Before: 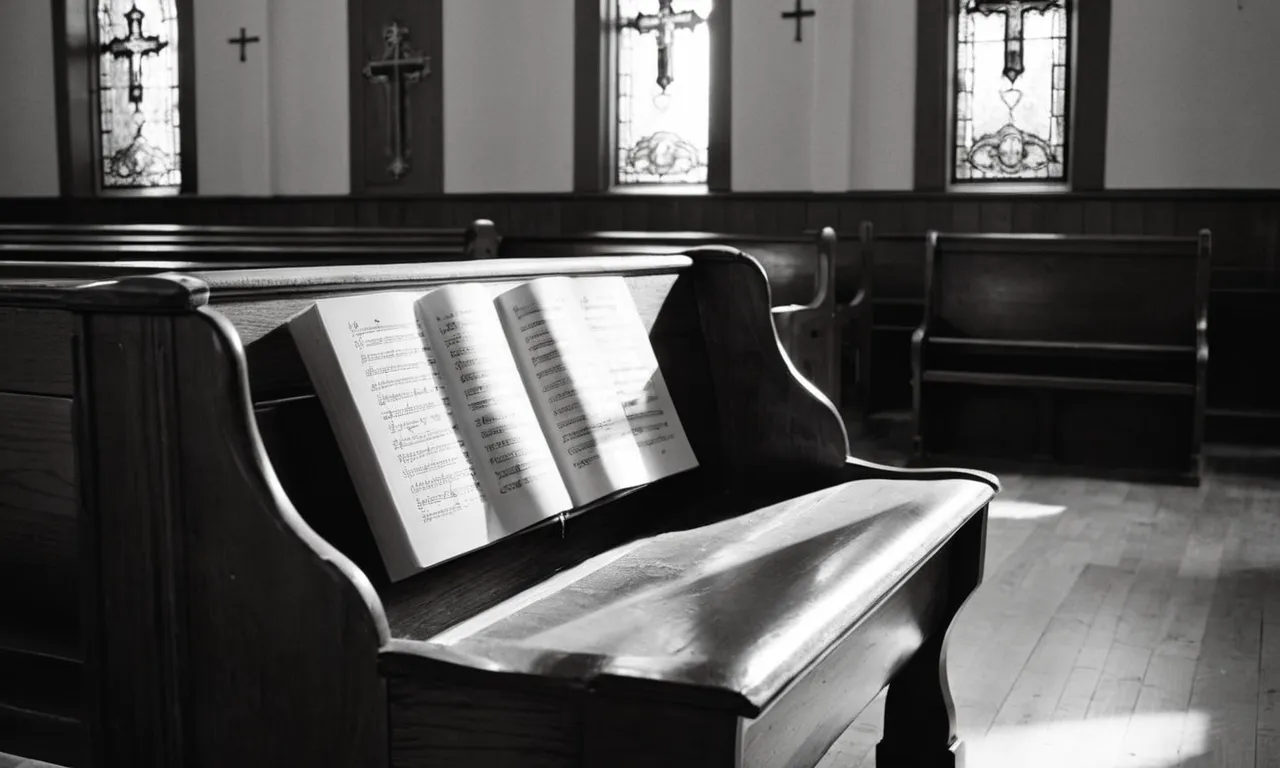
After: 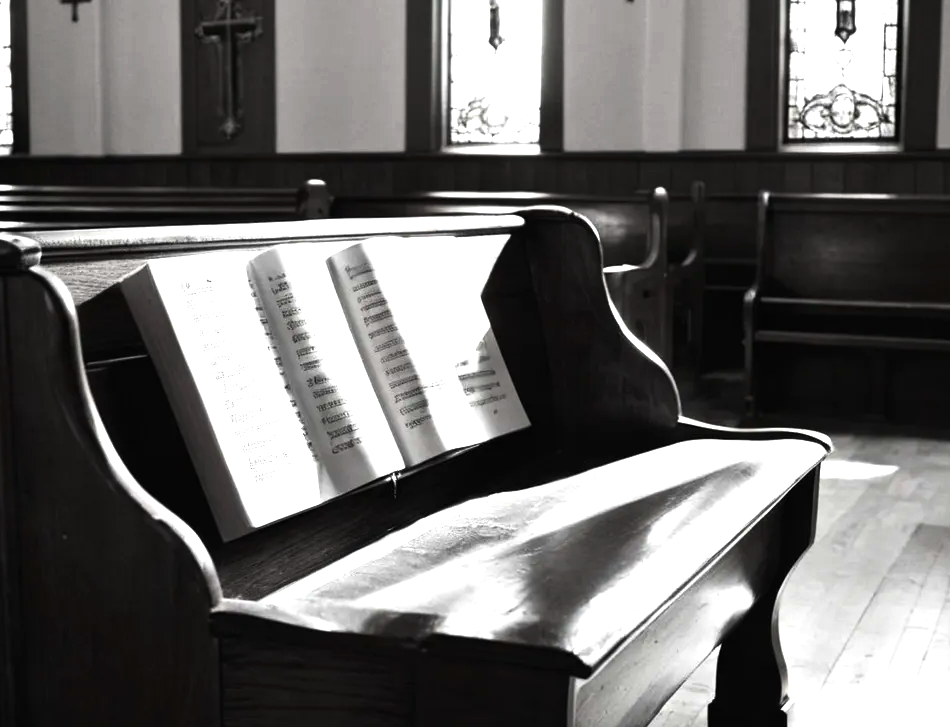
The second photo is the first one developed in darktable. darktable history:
color balance rgb: perceptual brilliance grading › highlights 14.29%, perceptual brilliance grading › mid-tones -5.92%, perceptual brilliance grading › shadows -26.83%, global vibrance 31.18%
exposure: exposure 0.496 EV, compensate highlight preservation false
crop and rotate: left 13.15%, top 5.251%, right 12.609%
